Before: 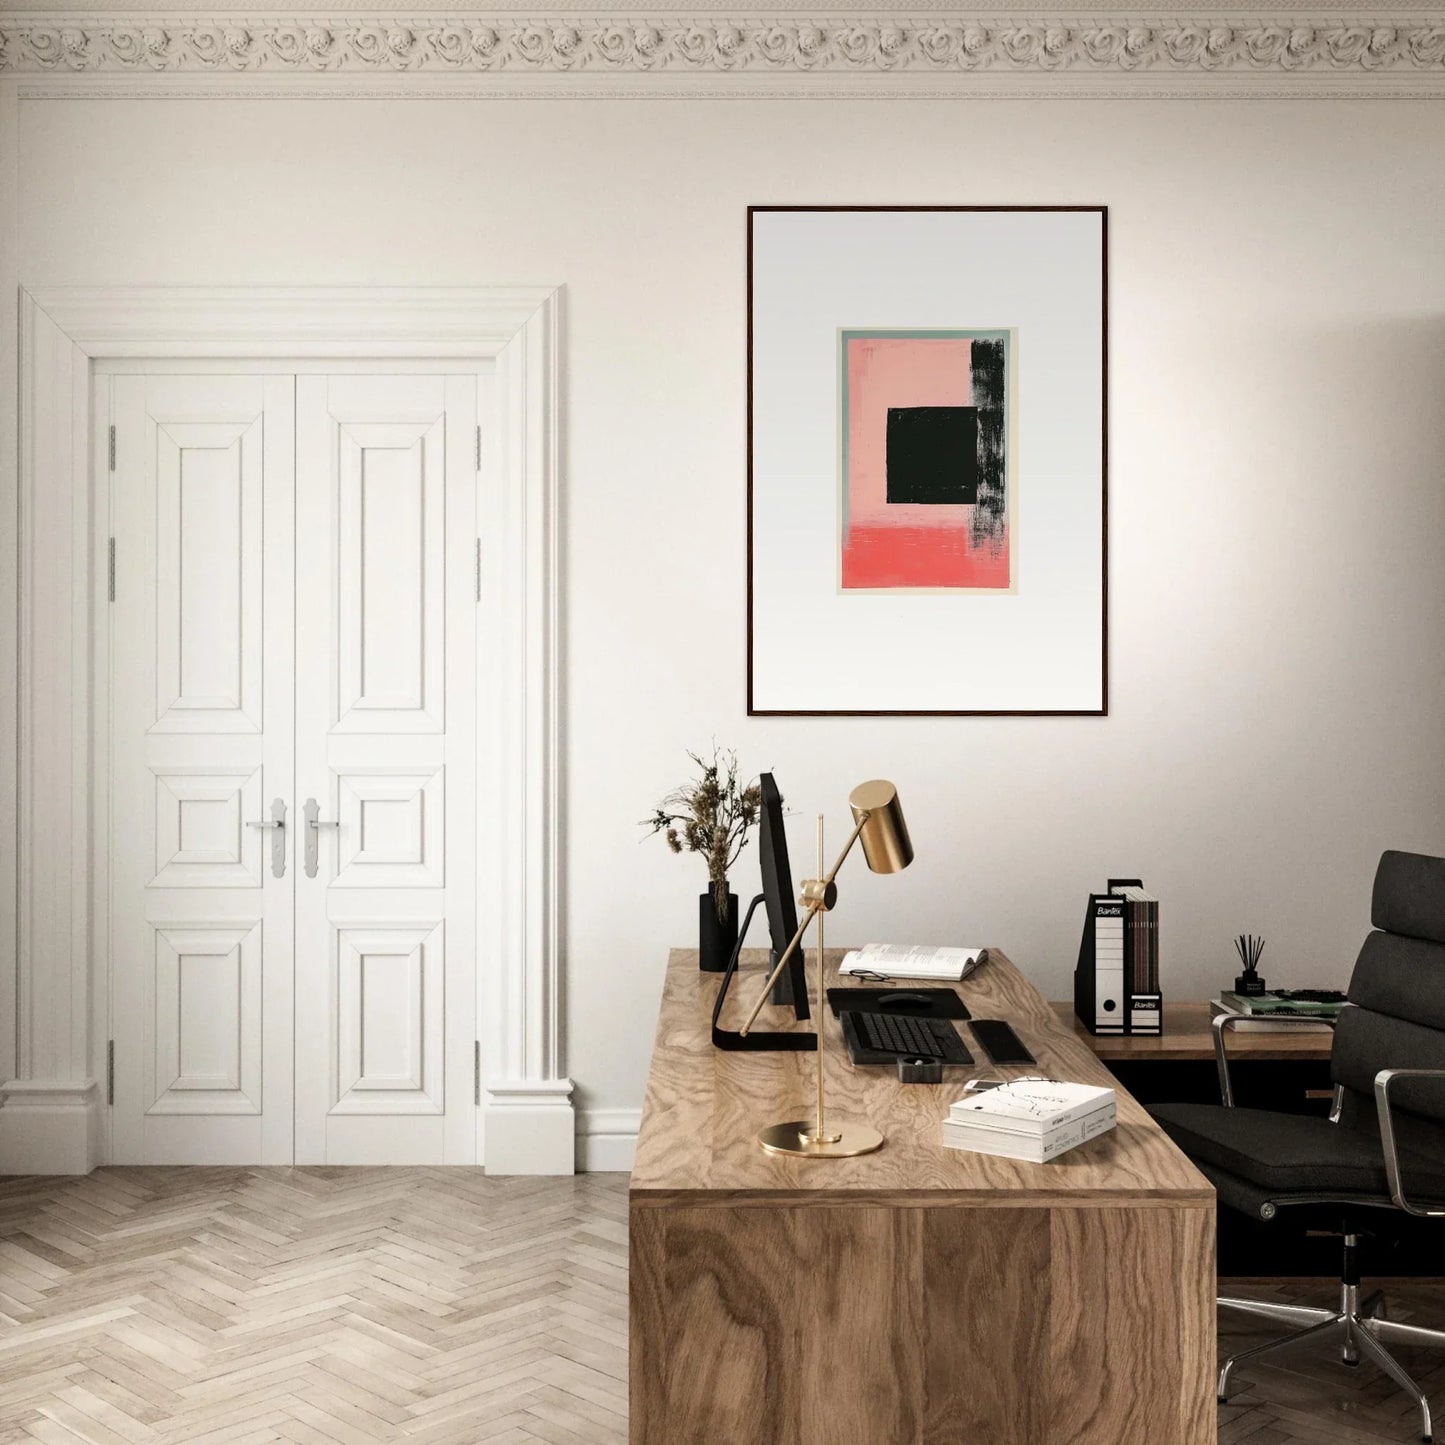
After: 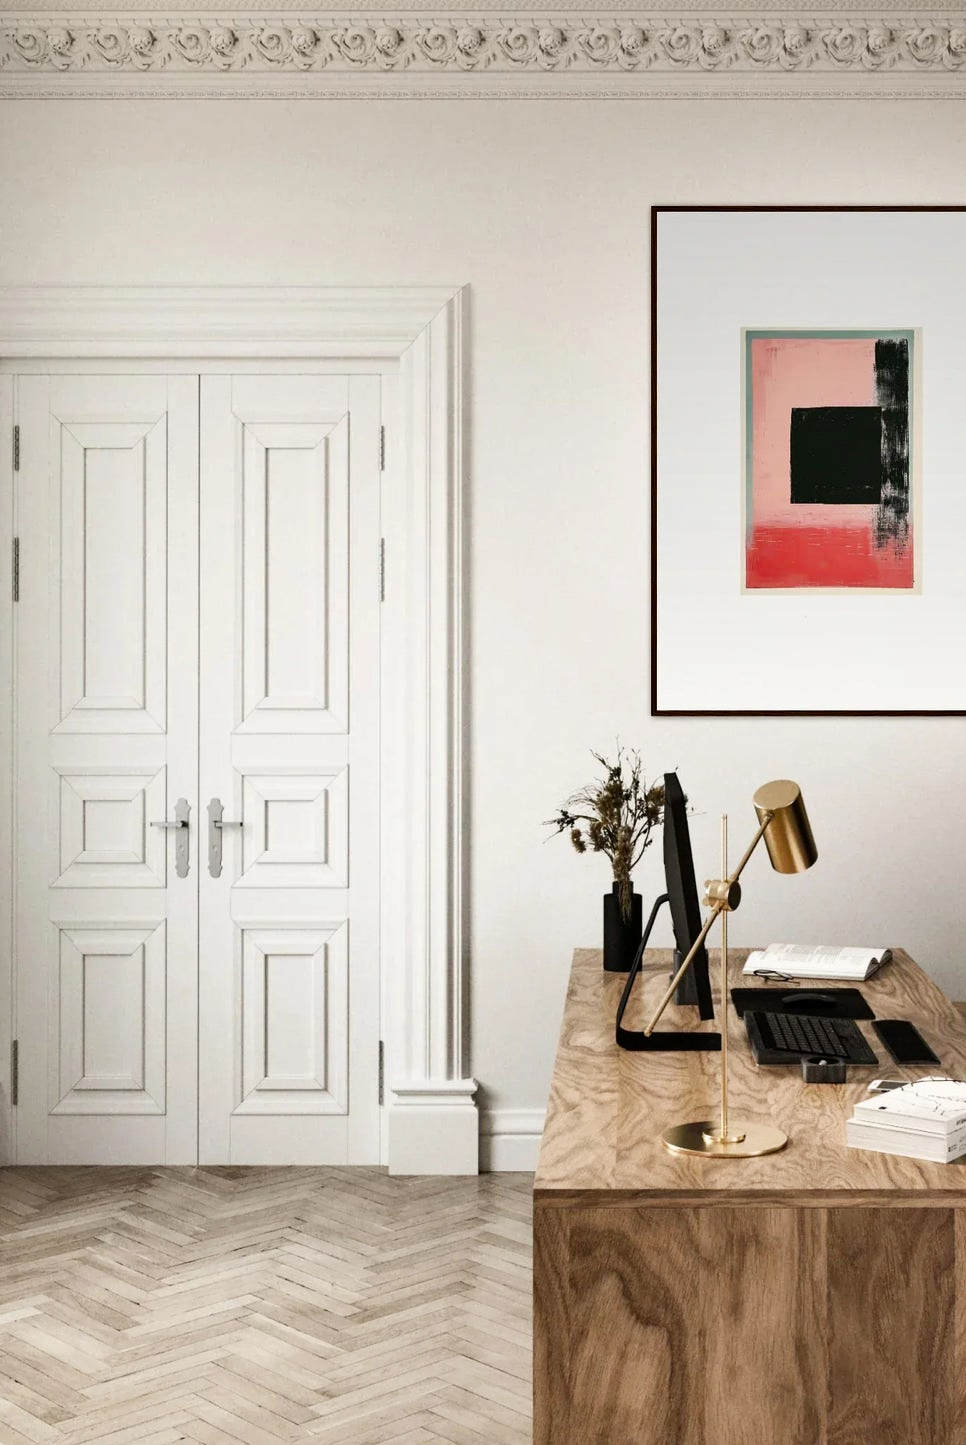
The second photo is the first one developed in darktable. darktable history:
shadows and highlights: low approximation 0.01, soften with gaussian
tone curve: curves: ch0 [(0, 0) (0.004, 0.002) (0.02, 0.013) (0.218, 0.218) (0.664, 0.718) (0.832, 0.873) (1, 1)], preserve colors none
crop and rotate: left 6.676%, right 26.447%
